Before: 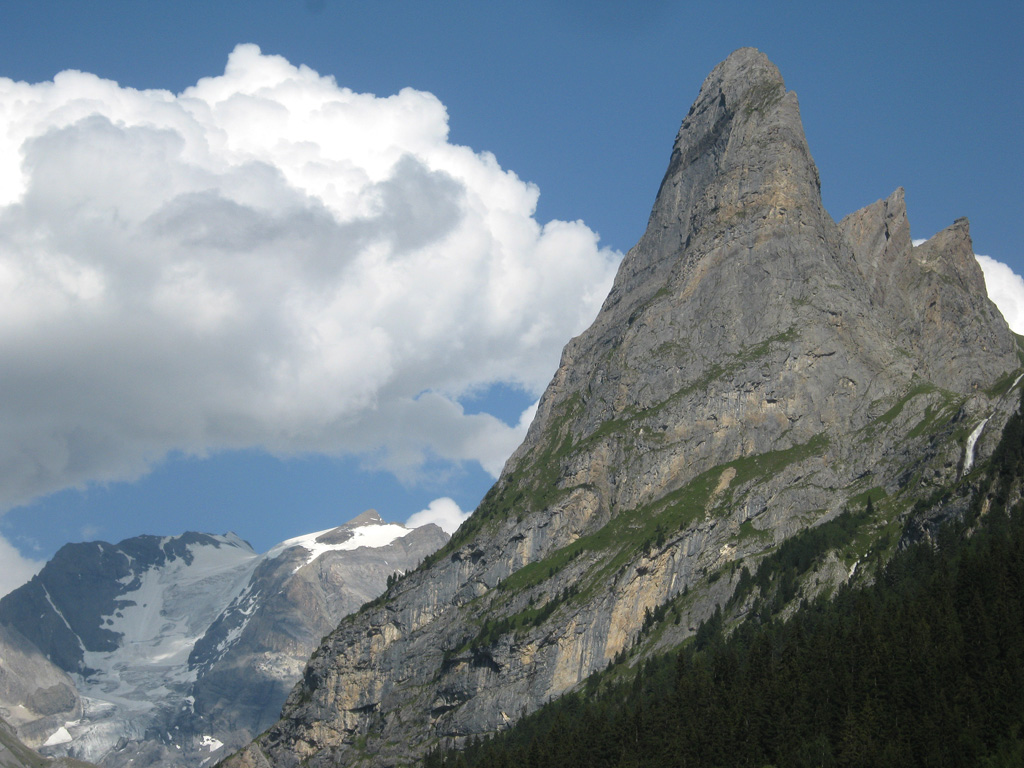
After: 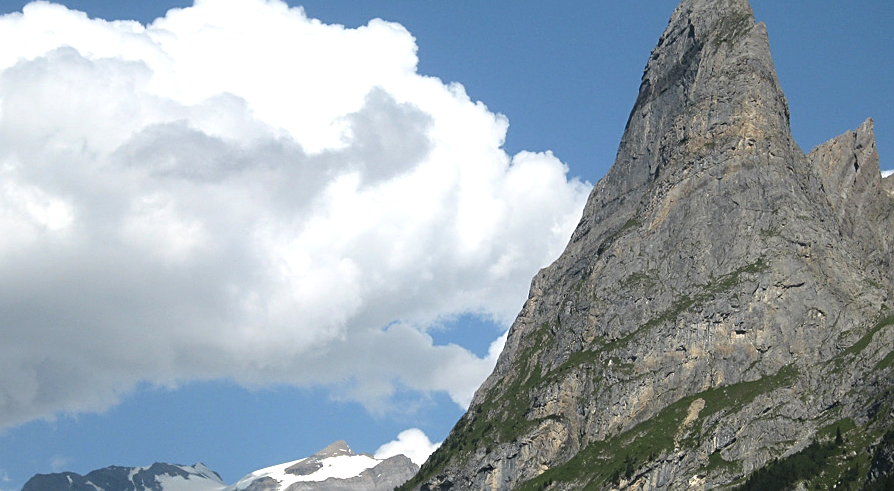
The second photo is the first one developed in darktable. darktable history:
sharpen: on, module defaults
crop: left 3.027%, top 9.002%, right 9.663%, bottom 26.958%
tone equalizer: -8 EV -0.437 EV, -7 EV -0.394 EV, -6 EV -0.362 EV, -5 EV -0.184 EV, -3 EV 0.243 EV, -2 EV 0.334 EV, -1 EV 0.4 EV, +0 EV 0.423 EV, edges refinement/feathering 500, mask exposure compensation -1.57 EV, preserve details no
